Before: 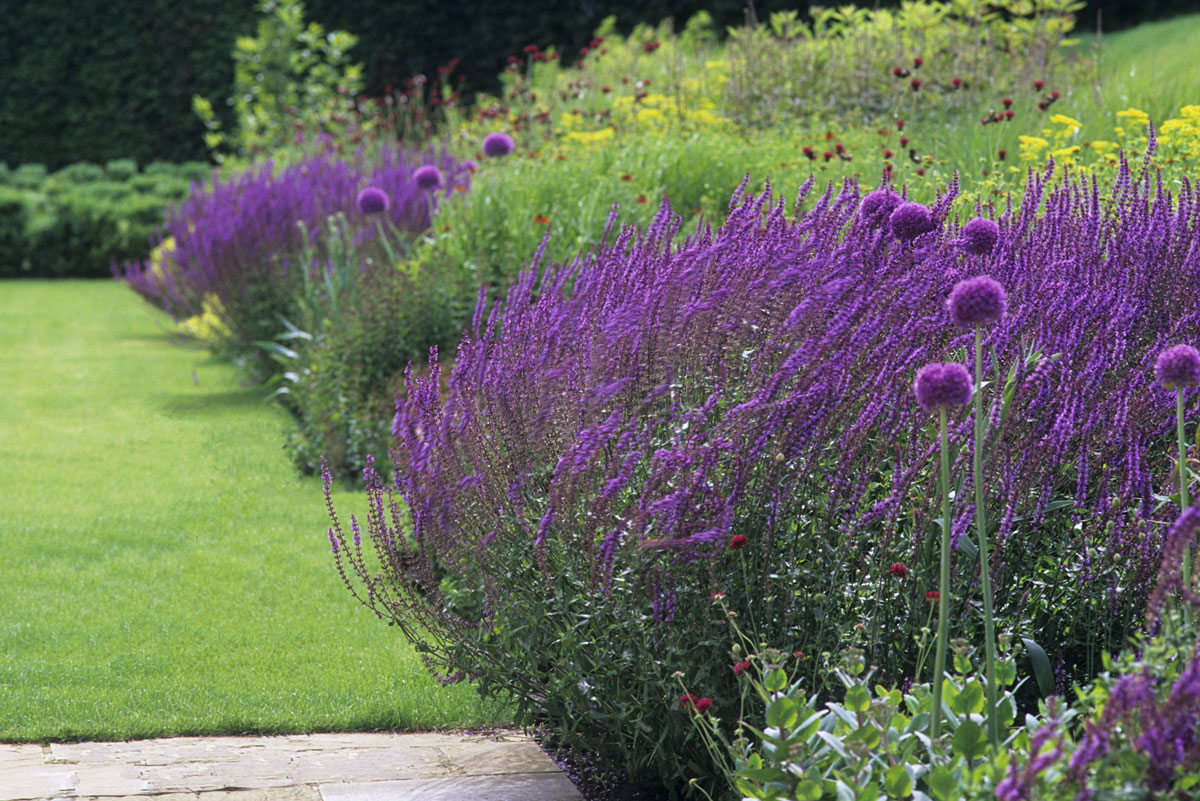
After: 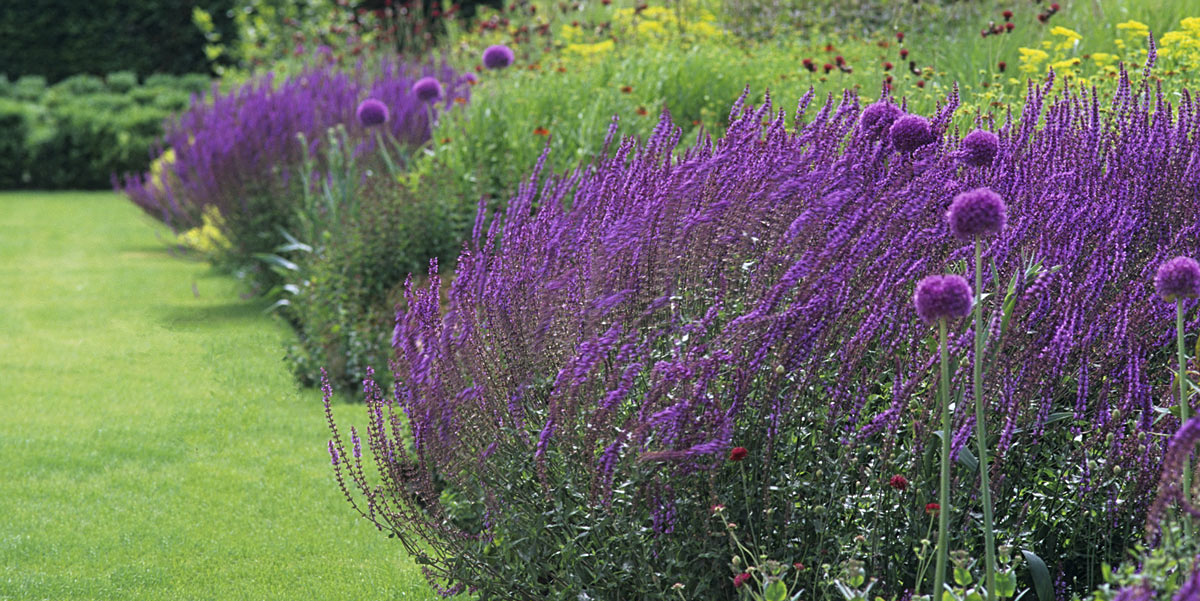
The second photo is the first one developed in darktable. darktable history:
crop: top 11.051%, bottom 13.878%
sharpen: amount 0.215
